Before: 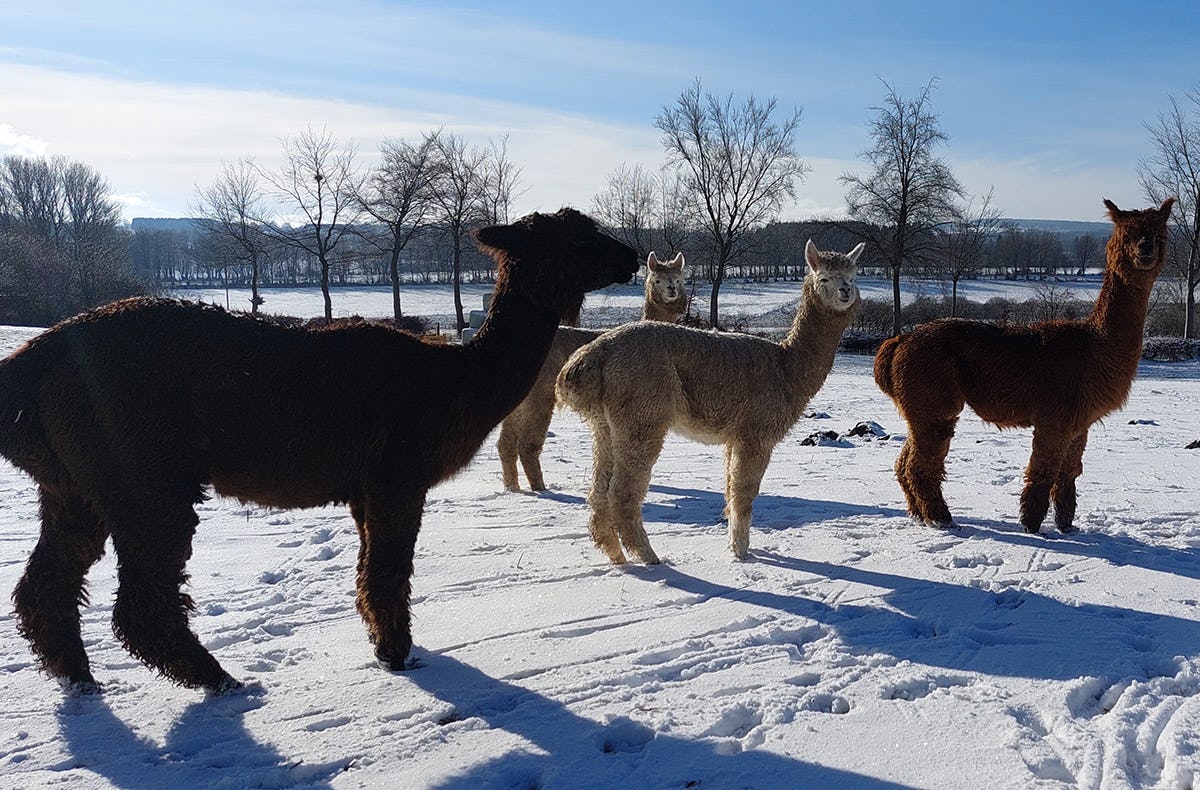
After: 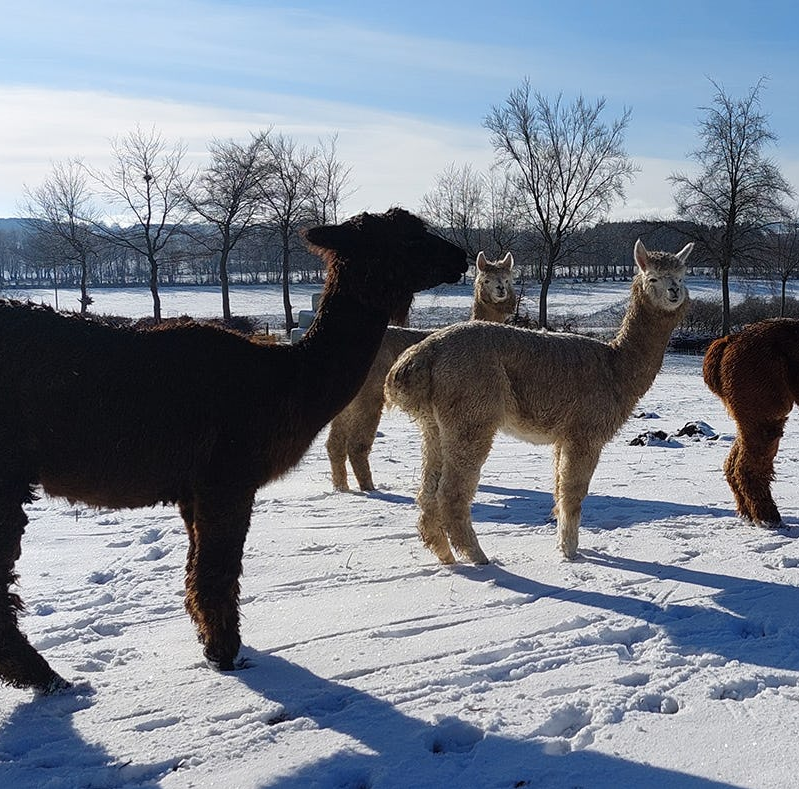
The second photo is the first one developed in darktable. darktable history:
exposure: exposure 0 EV, compensate highlight preservation false
crop and rotate: left 14.292%, right 19.041%
